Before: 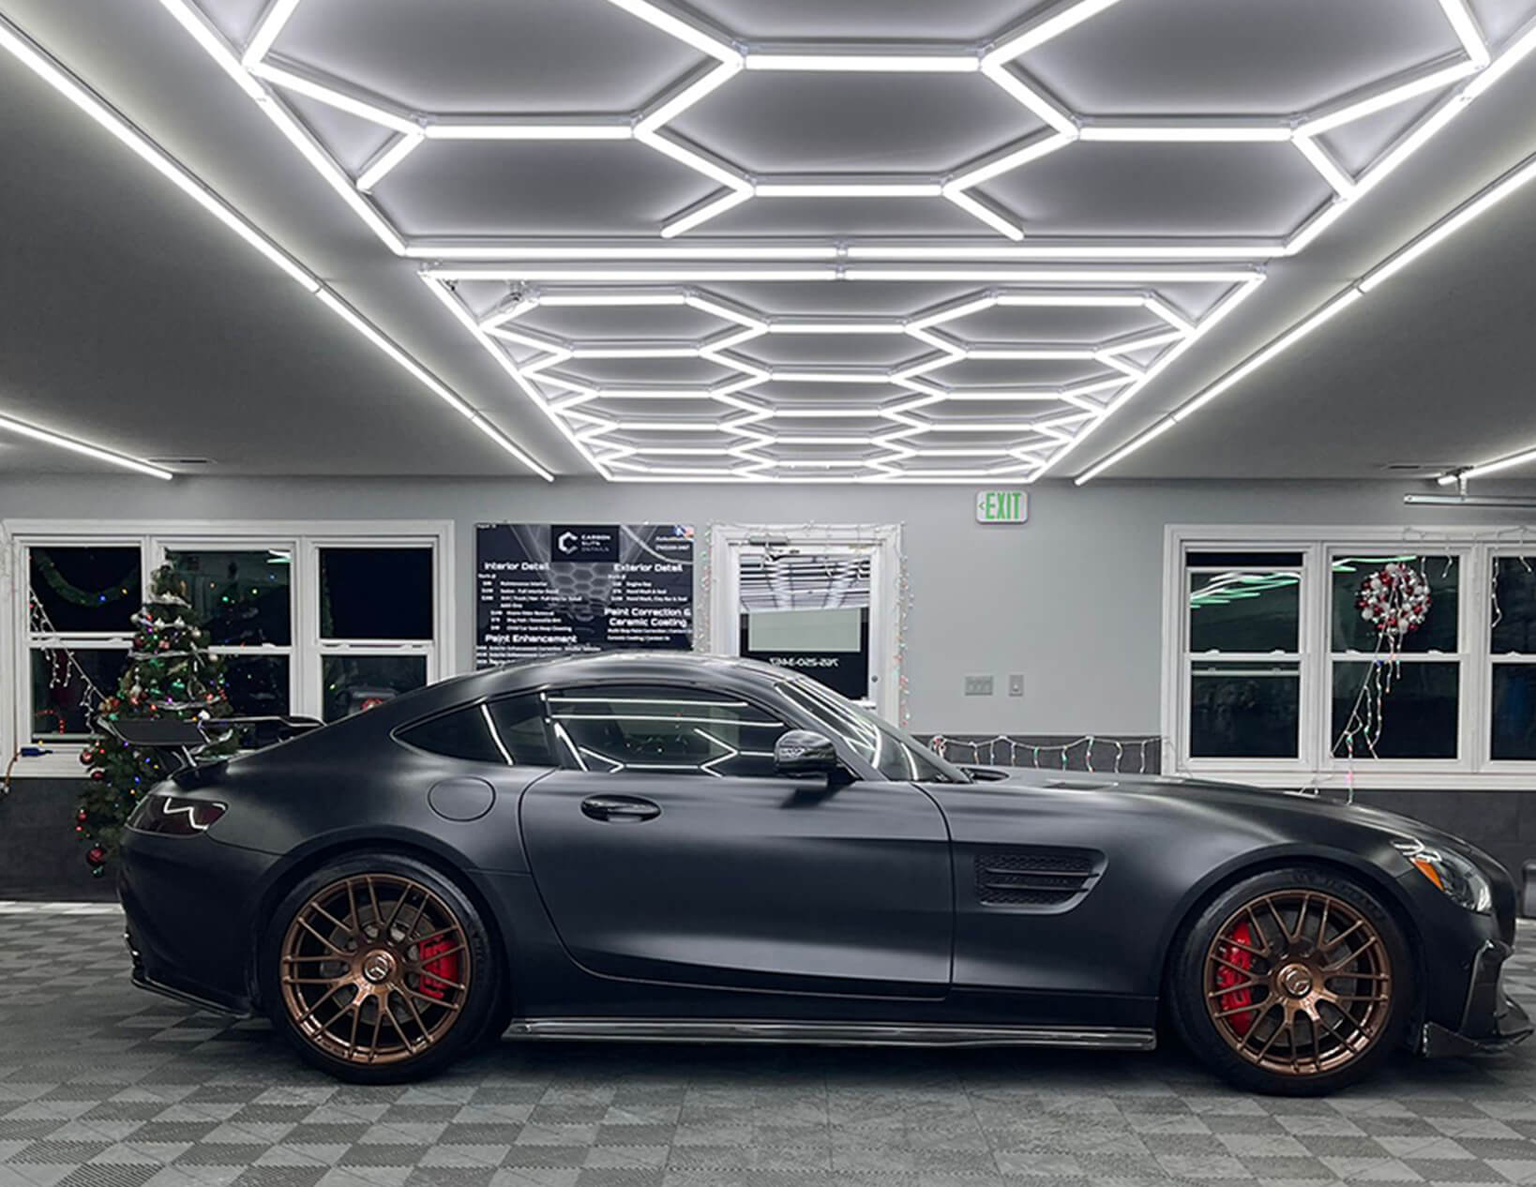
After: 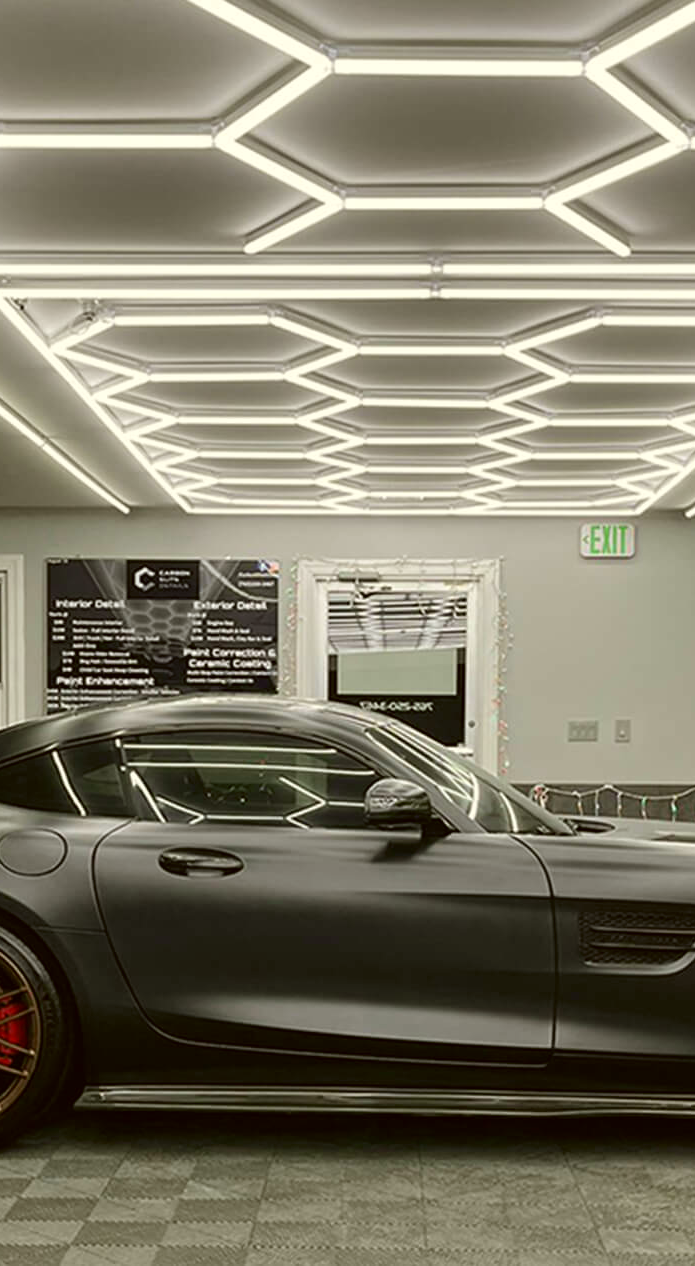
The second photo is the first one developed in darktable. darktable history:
crop: left 28.179%, right 29.383%
color correction: highlights a* -1.26, highlights b* 10.05, shadows a* 0.235, shadows b* 18.74
